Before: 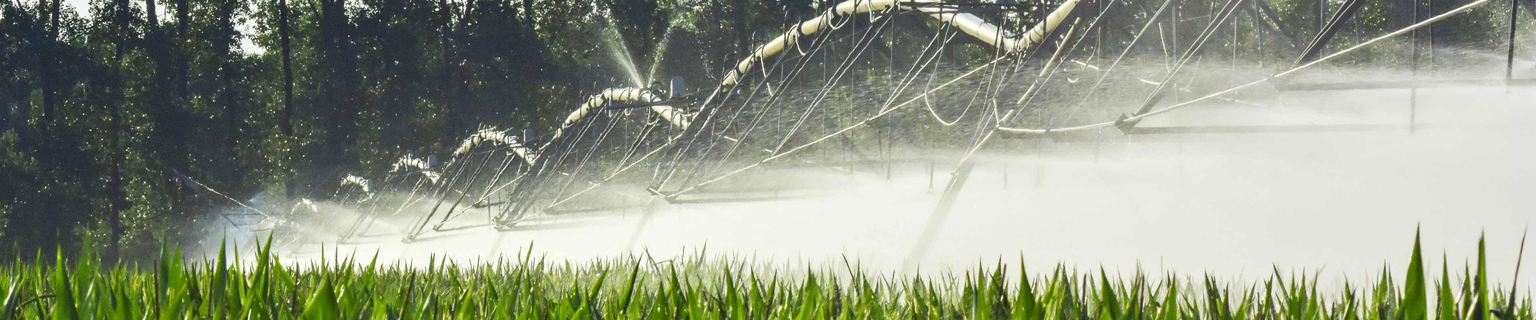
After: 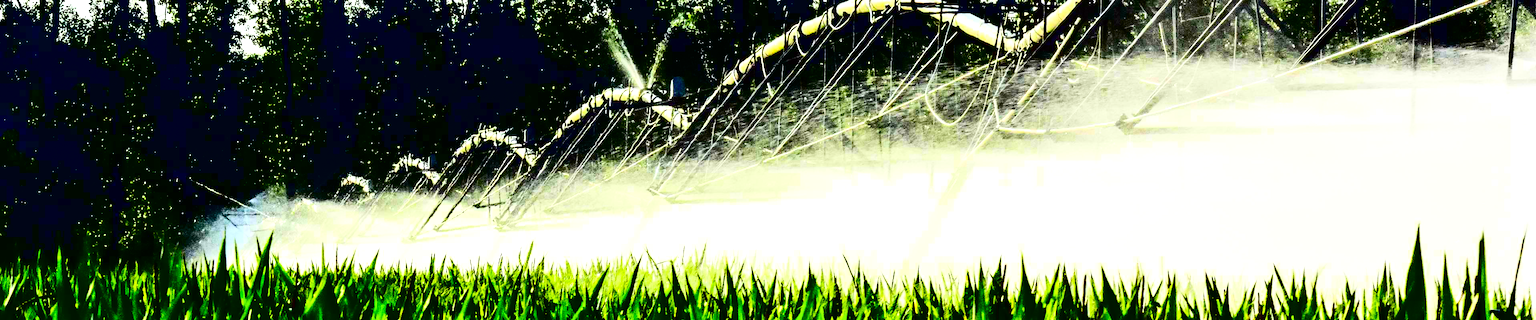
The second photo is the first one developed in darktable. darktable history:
contrast brightness saturation: contrast 0.77, brightness -1, saturation 1
color balance: lift [1, 1, 0.999, 1.001], gamma [1, 1.003, 1.005, 0.995], gain [1, 0.992, 0.988, 1.012], contrast 5%, output saturation 110%
color balance rgb: perceptual saturation grading › global saturation 25%, perceptual saturation grading › highlights -50%, perceptual saturation grading › shadows 30%, perceptual brilliance grading › global brilliance 12%, global vibrance 20%
